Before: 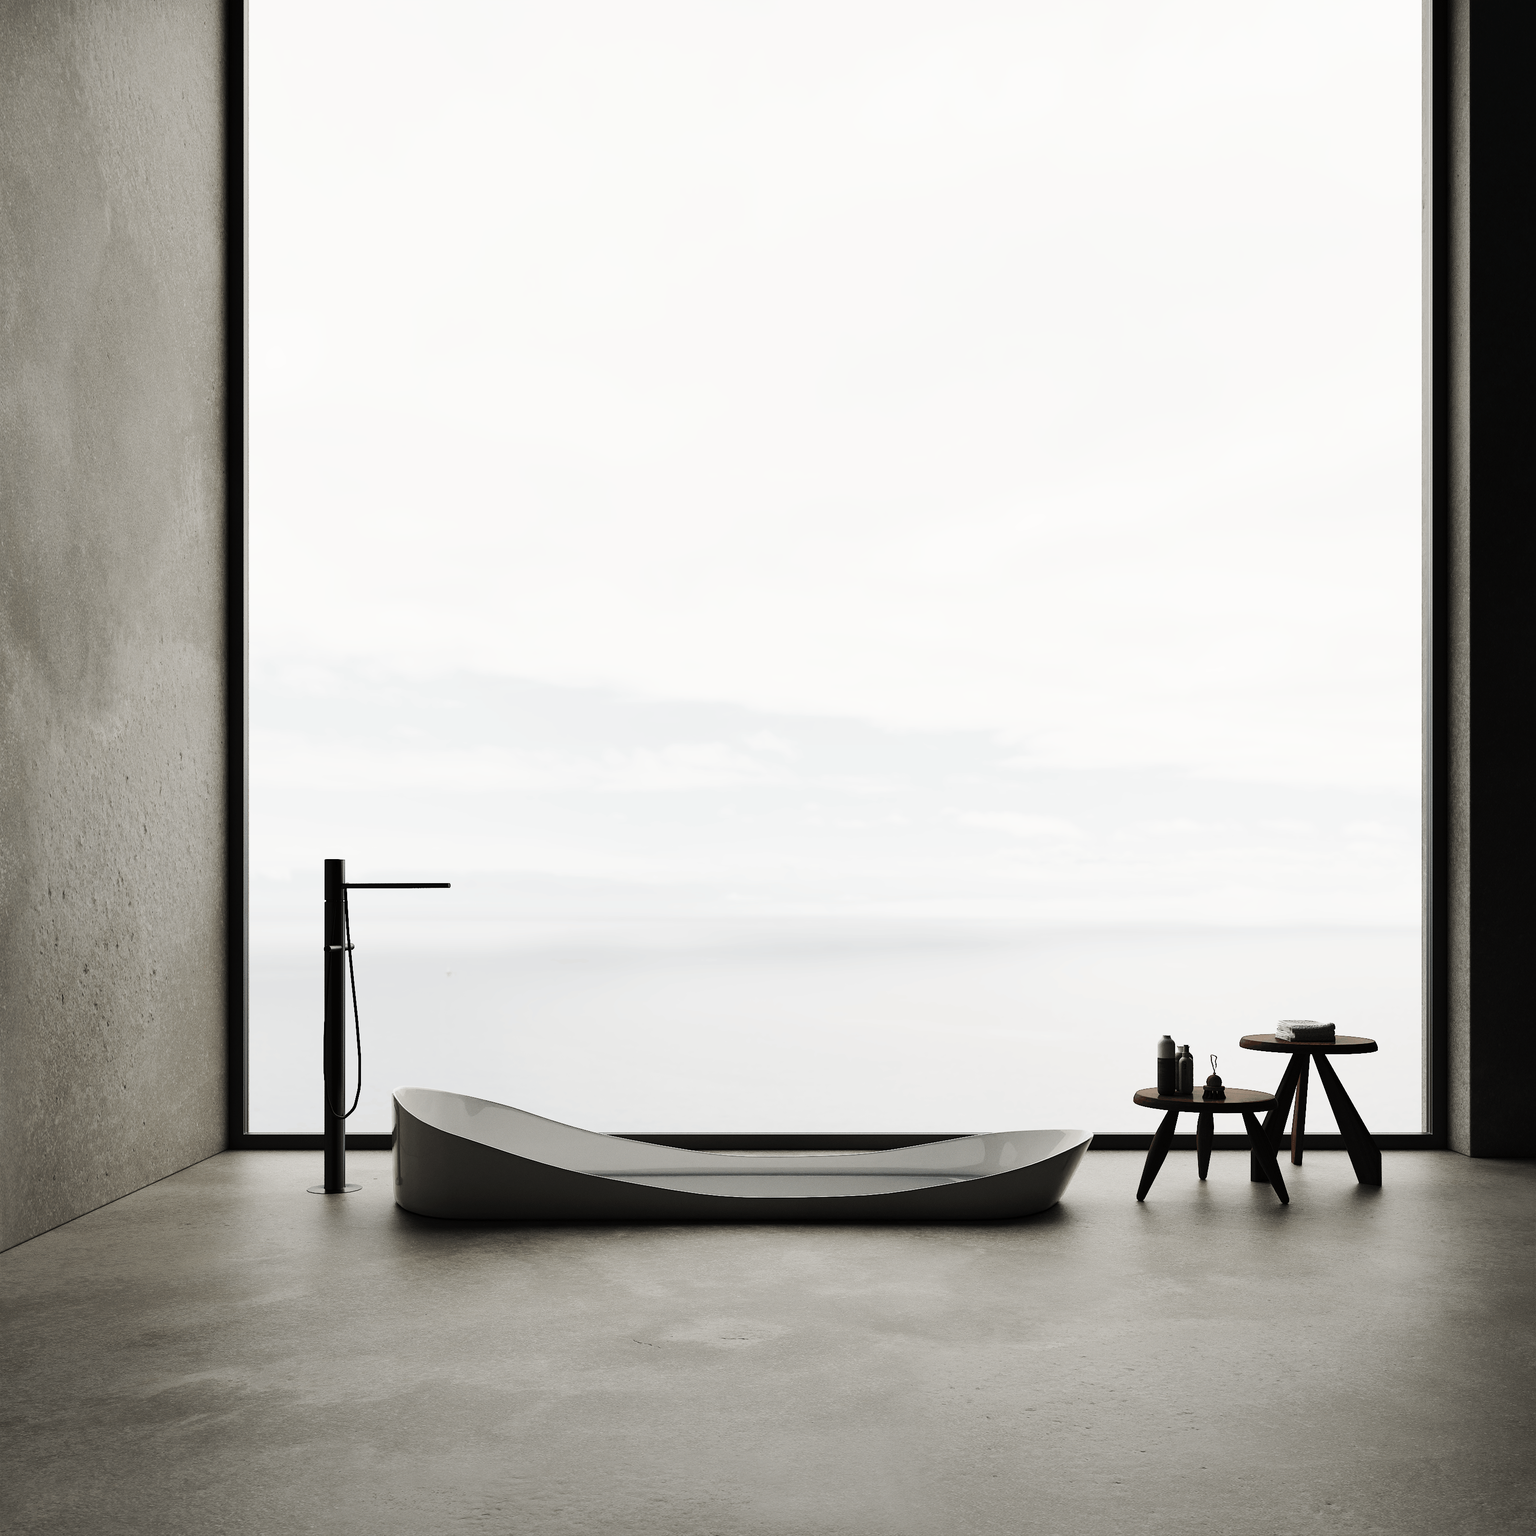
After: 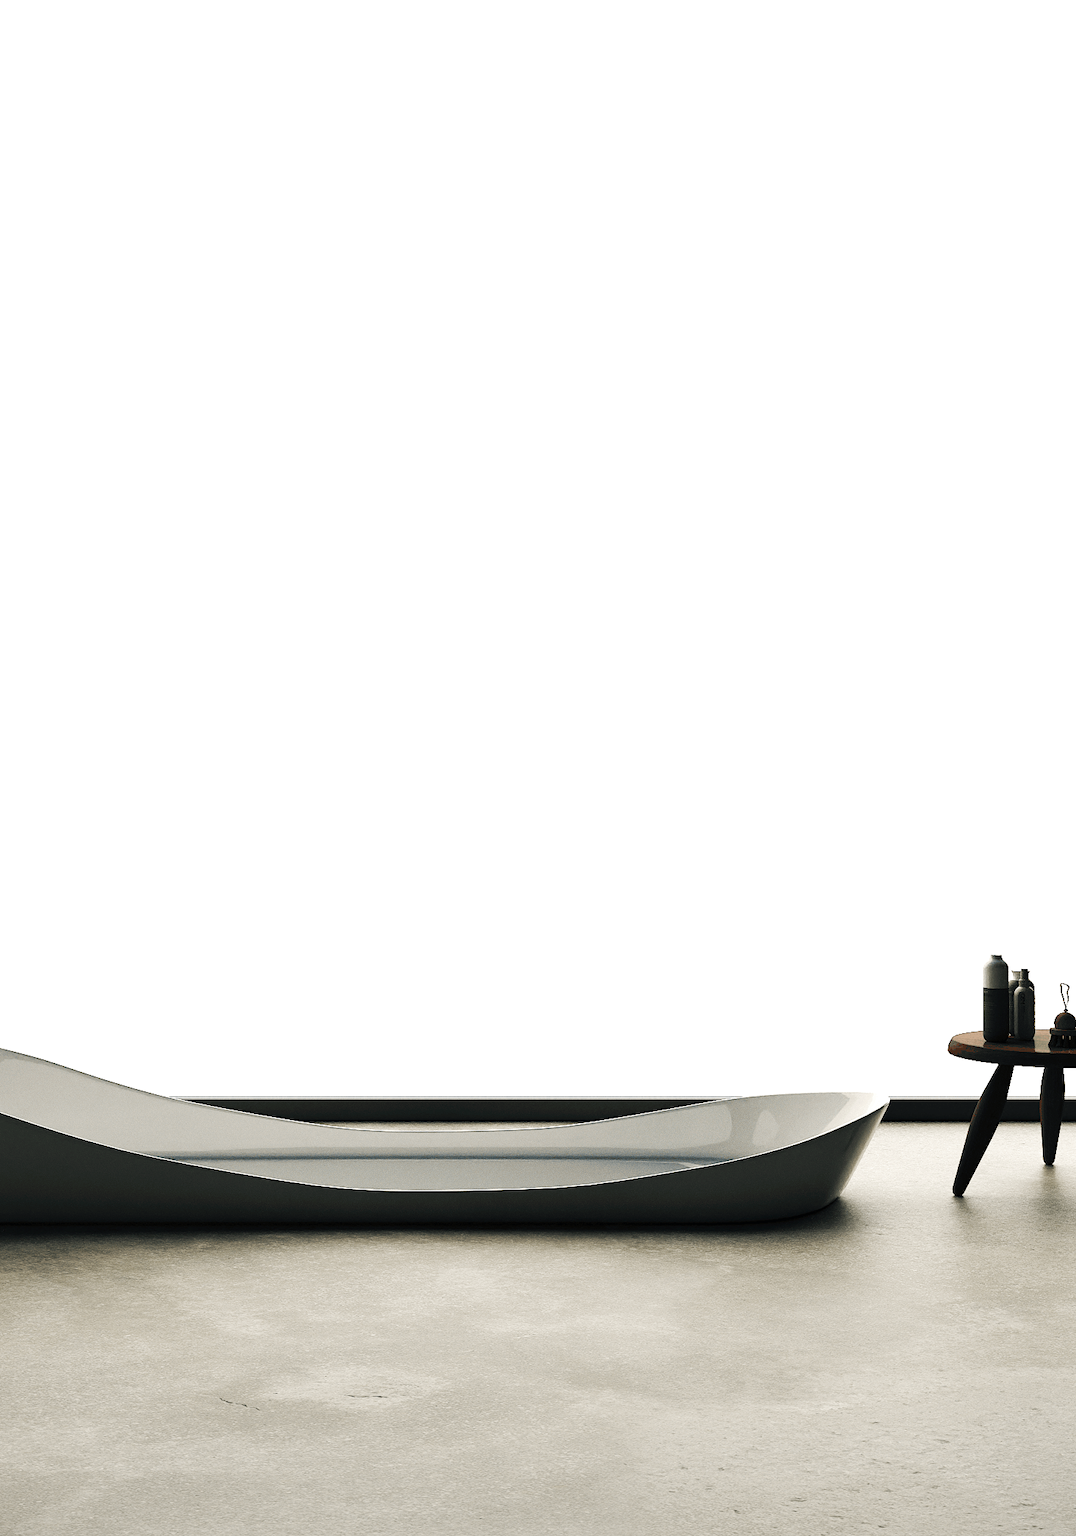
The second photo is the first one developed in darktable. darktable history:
crop: left 31.418%, top 24.723%, right 20.391%, bottom 6.555%
velvia: on, module defaults
color balance rgb: shadows lift › chroma 3.126%, shadows lift › hue 241.78°, perceptual saturation grading › global saturation 20%, perceptual saturation grading › highlights -14.182%, perceptual saturation grading › shadows 50.172%
exposure: black level correction 0, exposure 0.5 EV, compensate exposure bias true, compensate highlight preservation false
